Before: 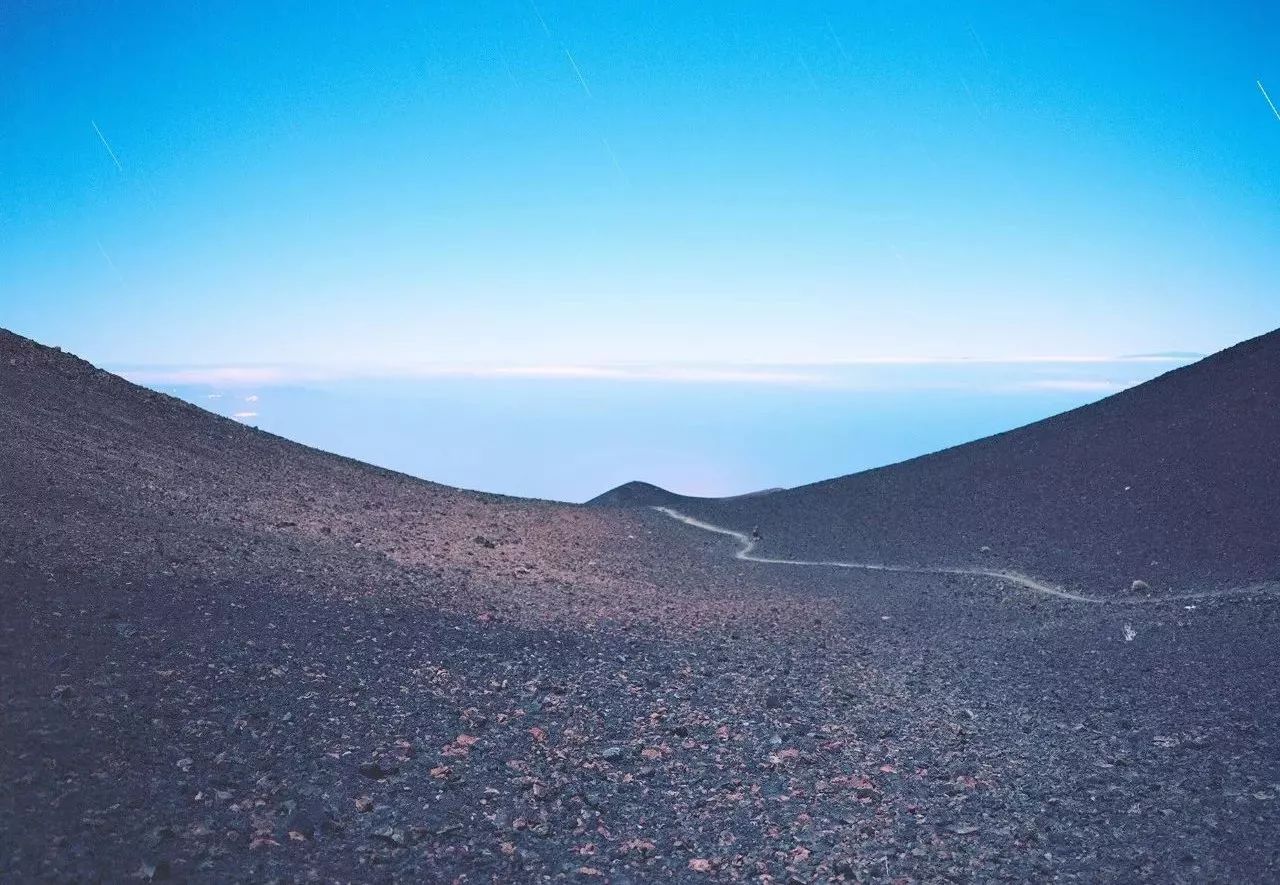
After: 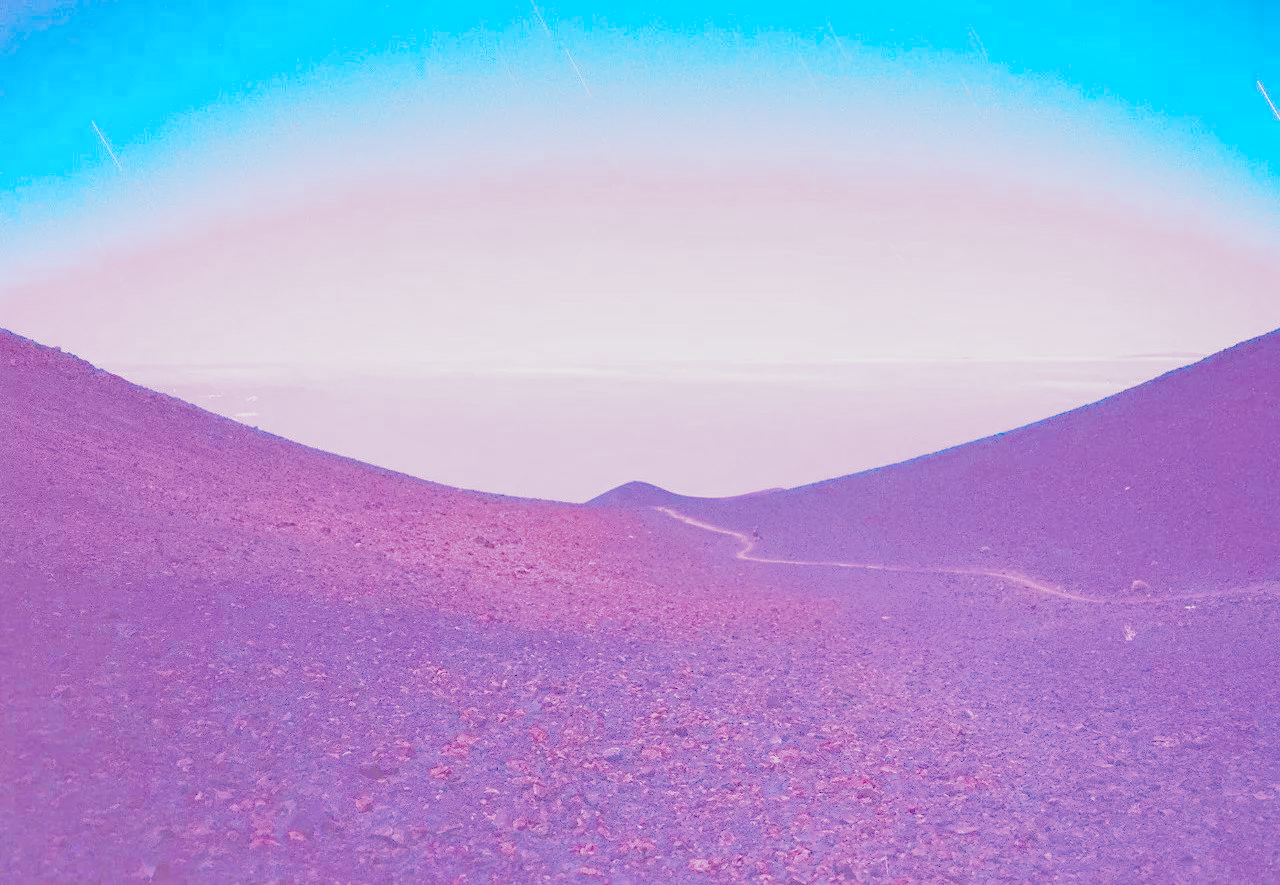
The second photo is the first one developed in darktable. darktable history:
raw chromatic aberrations: on, module defaults
exposure: black level correction 0.001, exposure 0.5 EV, compensate exposure bias true, compensate highlight preservation false
filmic rgb: black relative exposure -7.65 EV, white relative exposure 4.56 EV, hardness 3.61
highlight reconstruction: method reconstruct color, iterations 1, diameter of reconstruction 64 px
hot pixels: on, module defaults
lens correction: scale 1.01, crop 1, focal 85, aperture 2.8, distance 10.02, camera "Canon EOS RP", lens "Canon RF 85mm F2 MACRO IS STM"
raw denoise: x [[0, 0.25, 0.5, 0.75, 1] ×4]
tone equalizer "mask blending: all purposes": on, module defaults
white balance: red 2.016, blue 1.715
local contrast: detail 130%
color balance rgb: linear chroma grading › global chroma 15%, perceptual saturation grading › global saturation 30%
color zones: curves: ch0 [(0.11, 0.396) (0.195, 0.36) (0.25, 0.5) (0.303, 0.412) (0.357, 0.544) (0.75, 0.5) (0.967, 0.328)]; ch1 [(0, 0.468) (0.112, 0.512) (0.202, 0.6) (0.25, 0.5) (0.307, 0.352) (0.357, 0.544) (0.75, 0.5) (0.963, 0.524)]
